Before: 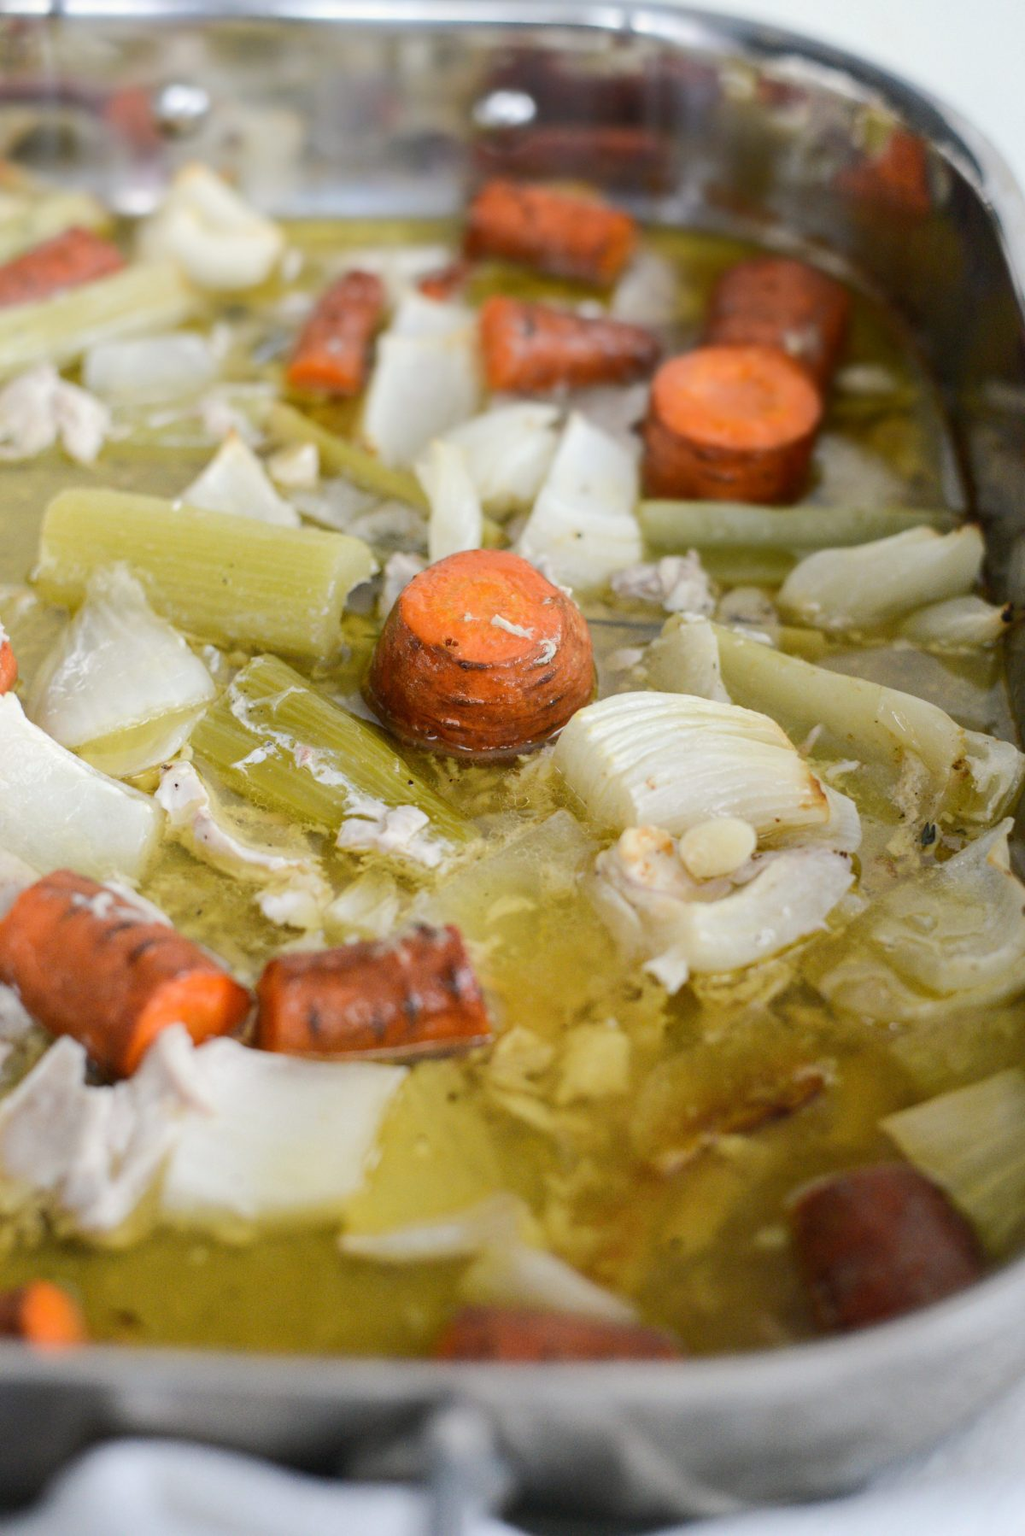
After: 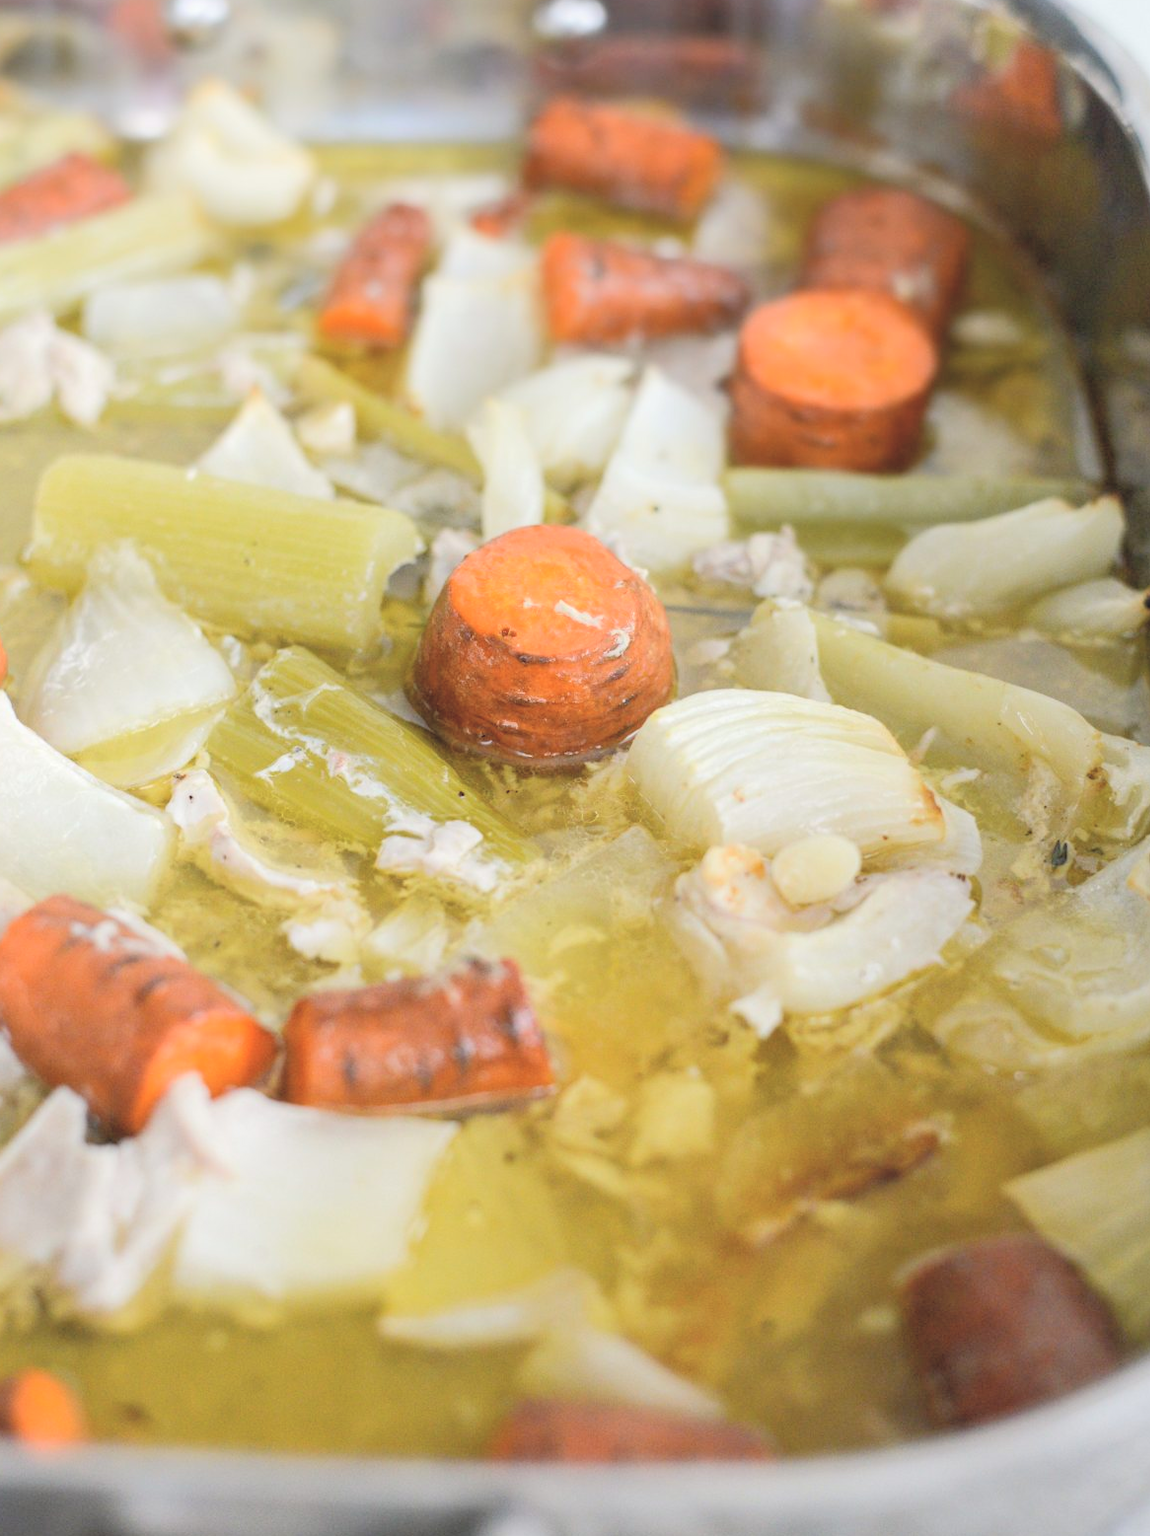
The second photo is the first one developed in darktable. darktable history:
crop: left 1.16%, top 6.187%, right 1.601%, bottom 7.191%
contrast brightness saturation: brightness 0.289
